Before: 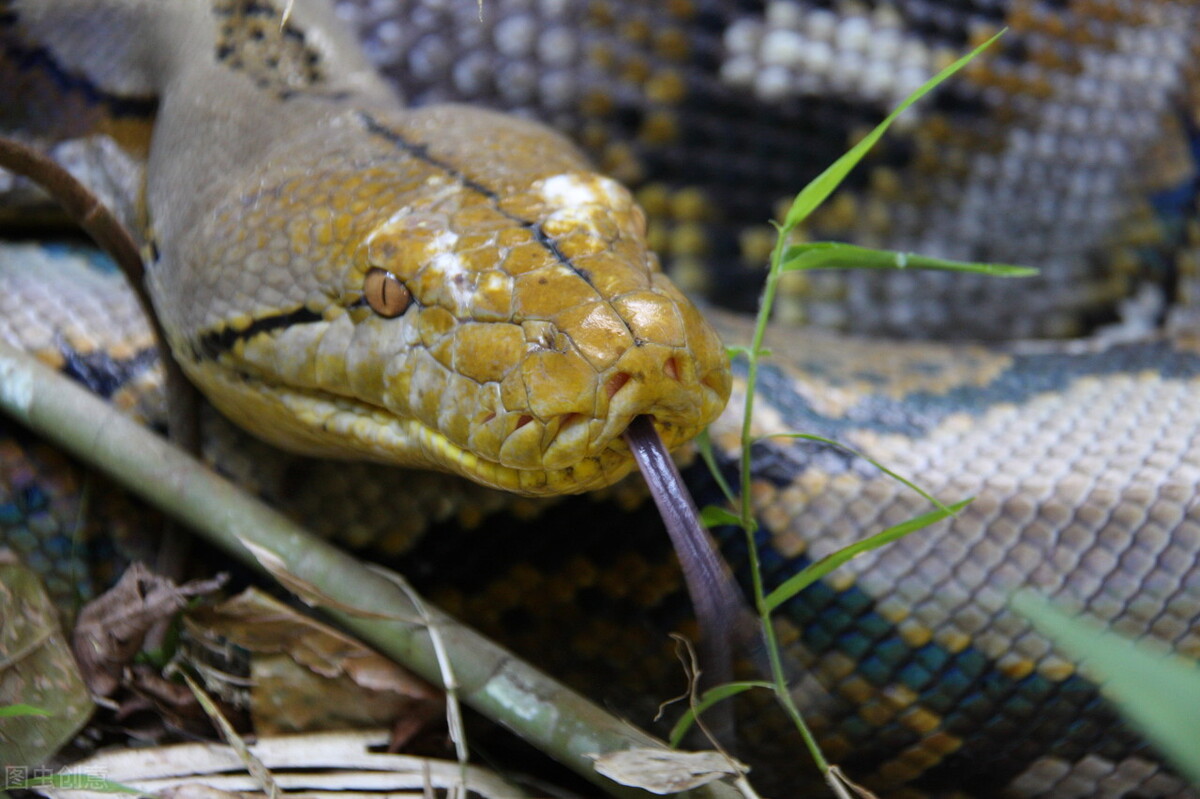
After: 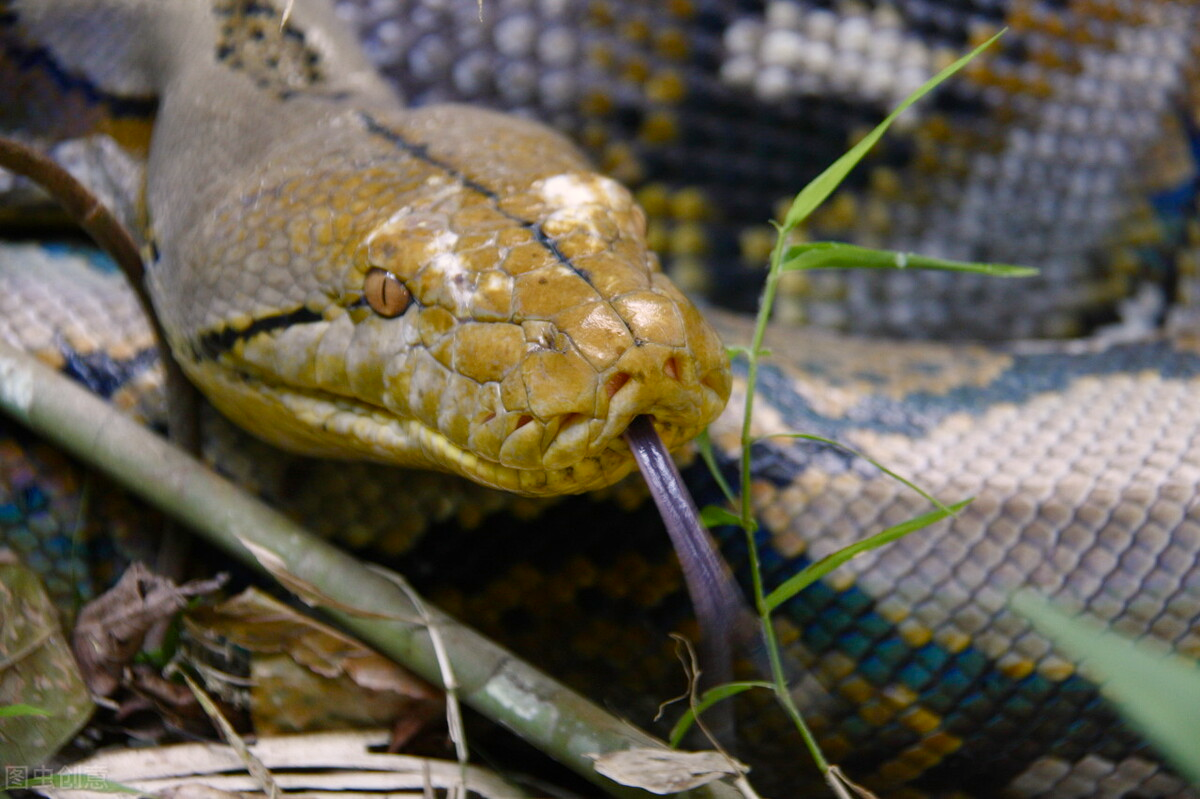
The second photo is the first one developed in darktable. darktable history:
color balance rgb: shadows lift › chroma 0.795%, shadows lift › hue 112.84°, highlights gain › chroma 3.04%, highlights gain › hue 54.62°, perceptual saturation grading › global saturation 20%, perceptual saturation grading › highlights -49.287%, perceptual saturation grading › shadows 25.321%
